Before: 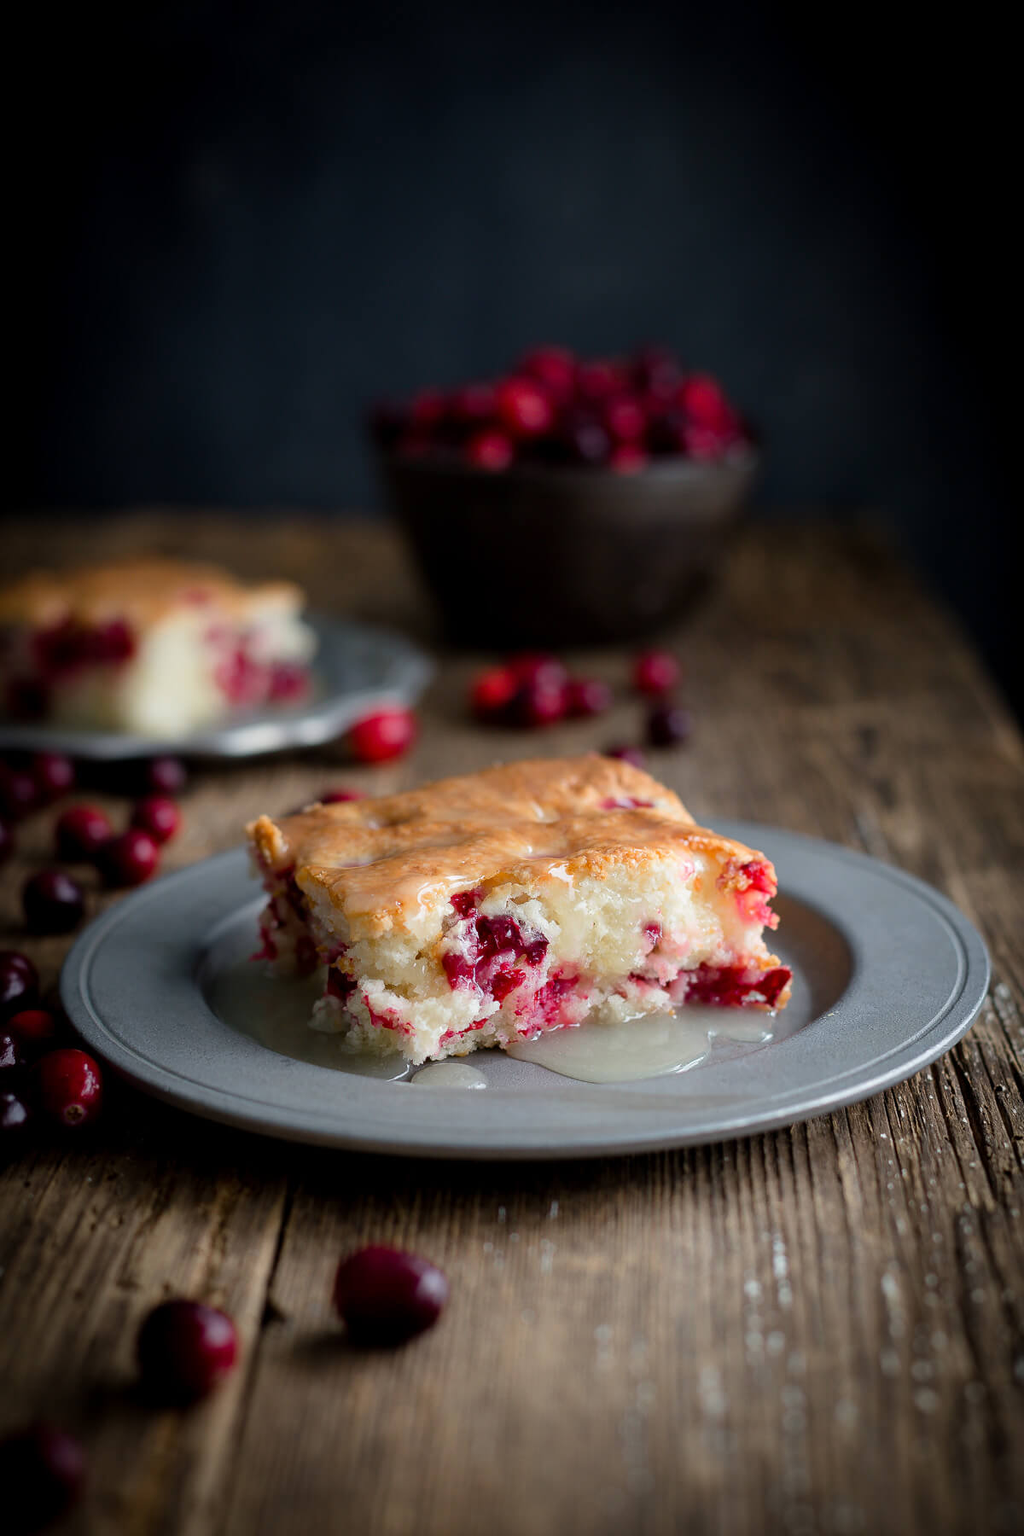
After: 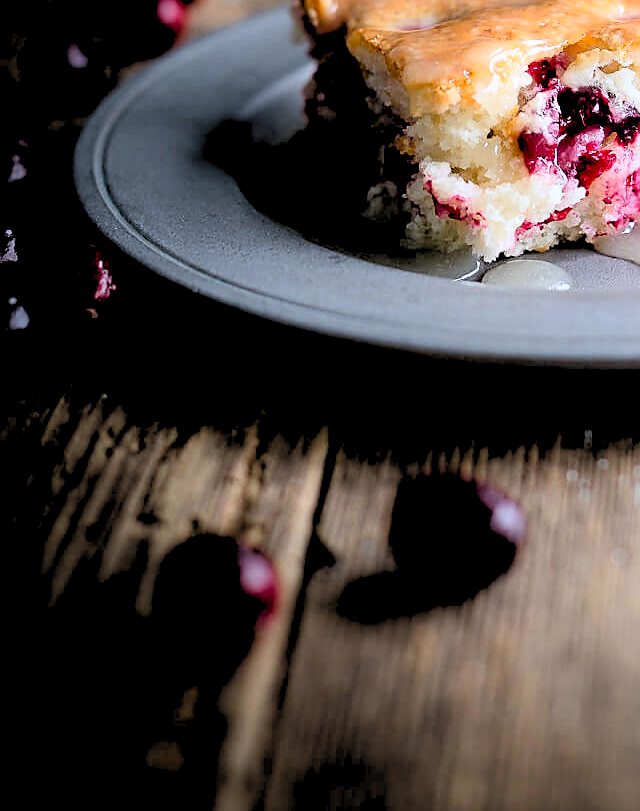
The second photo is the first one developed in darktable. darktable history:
rgb levels: levels [[0.029, 0.461, 0.922], [0, 0.5, 1], [0, 0.5, 1]]
crop and rotate: top 54.778%, right 46.61%, bottom 0.159%
sharpen: on, module defaults
white balance: red 0.984, blue 1.059
contrast brightness saturation: contrast 0.2, brightness 0.16, saturation 0.22
